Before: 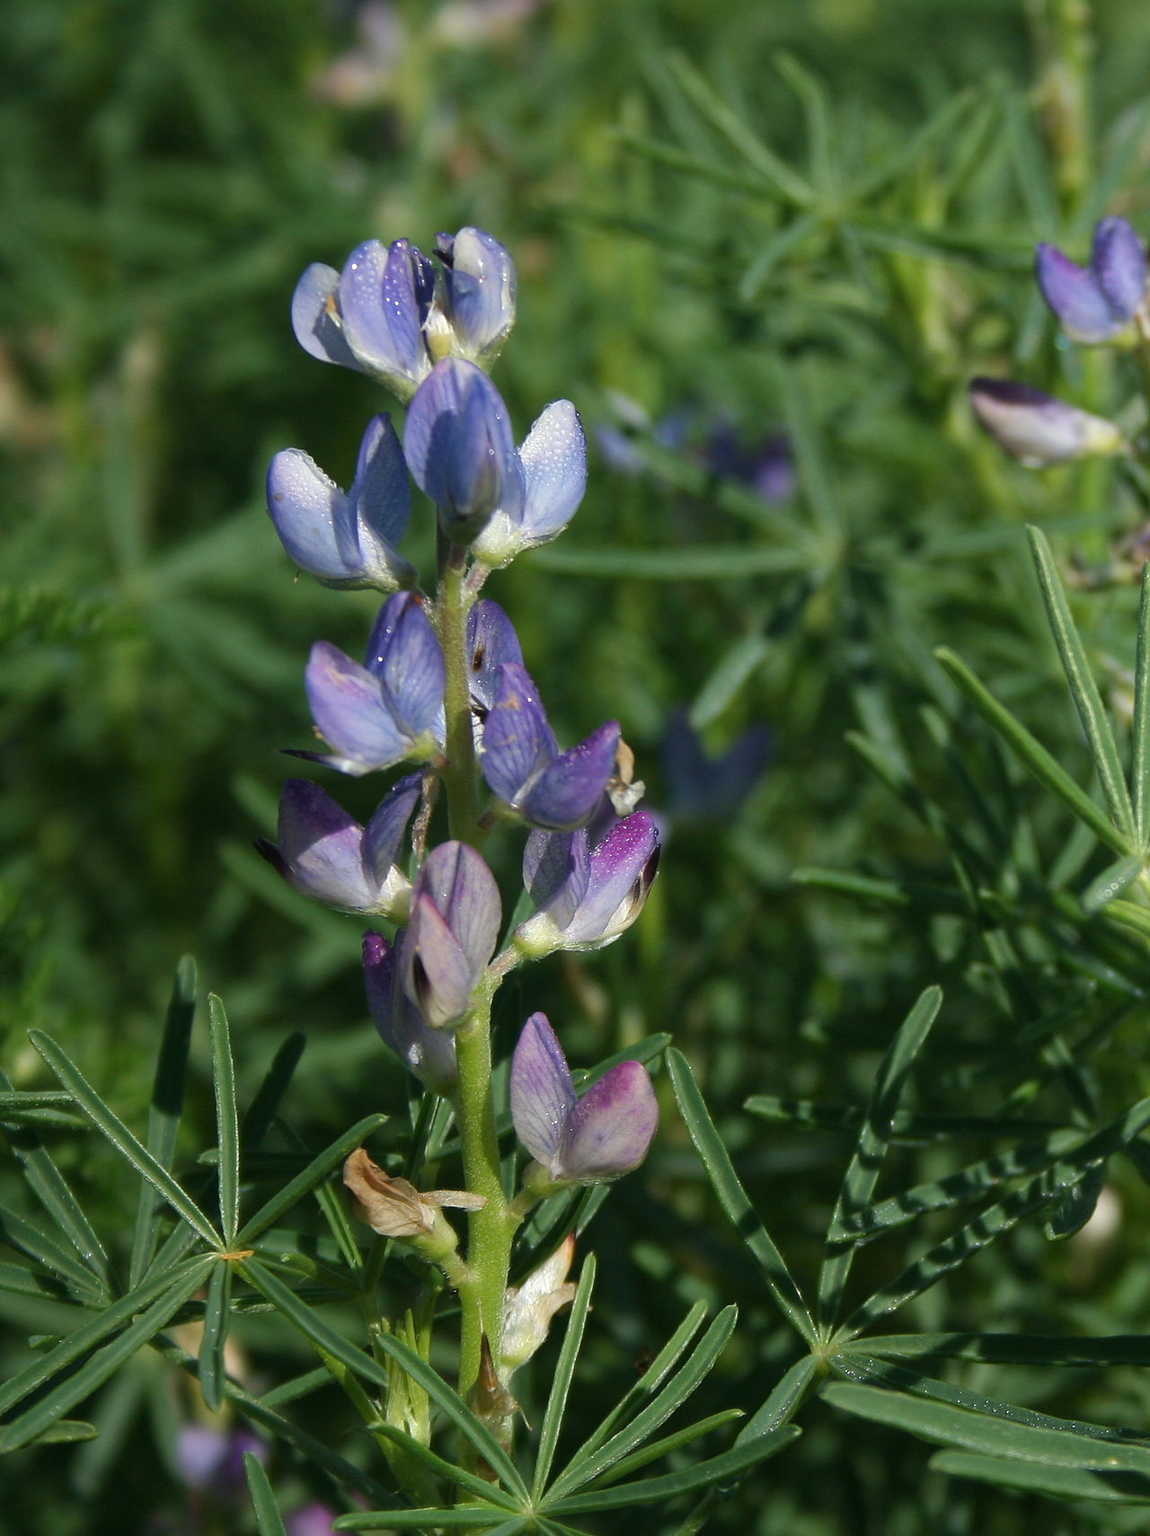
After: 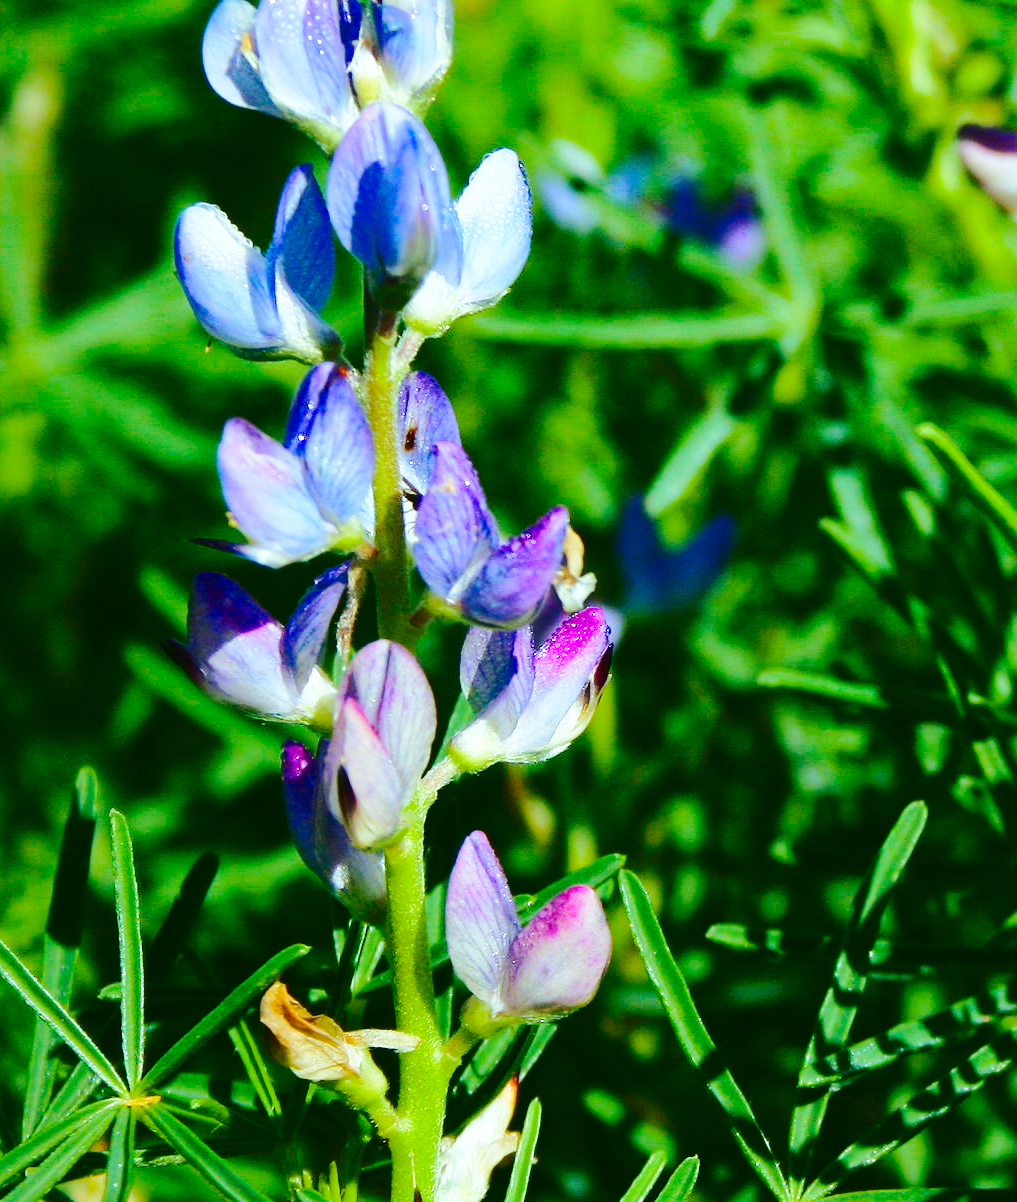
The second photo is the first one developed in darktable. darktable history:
shadows and highlights: on, module defaults
tone curve: curves: ch0 [(0, 0) (0.003, 0.002) (0.011, 0.008) (0.025, 0.017) (0.044, 0.027) (0.069, 0.037) (0.1, 0.052) (0.136, 0.074) (0.177, 0.11) (0.224, 0.155) (0.277, 0.237) (0.335, 0.34) (0.399, 0.467) (0.468, 0.584) (0.543, 0.683) (0.623, 0.762) (0.709, 0.827) (0.801, 0.888) (0.898, 0.947) (1, 1)], color space Lab, independent channels, preserve colors none
color balance rgb: highlights gain › luminance 15.331%, highlights gain › chroma 3.954%, highlights gain › hue 212.23°, linear chroma grading › shadows 31.513%, linear chroma grading › global chroma -1.933%, linear chroma grading › mid-tones 4.345%, perceptual saturation grading › global saturation 20%, perceptual saturation grading › highlights -25.168%, perceptual saturation grading › shadows 50.016%
crop: left 9.58%, top 17.335%, right 10.939%, bottom 12.329%
base curve: curves: ch0 [(0, 0) (0.036, 0.037) (0.121, 0.228) (0.46, 0.76) (0.859, 0.983) (1, 1)], preserve colors none
